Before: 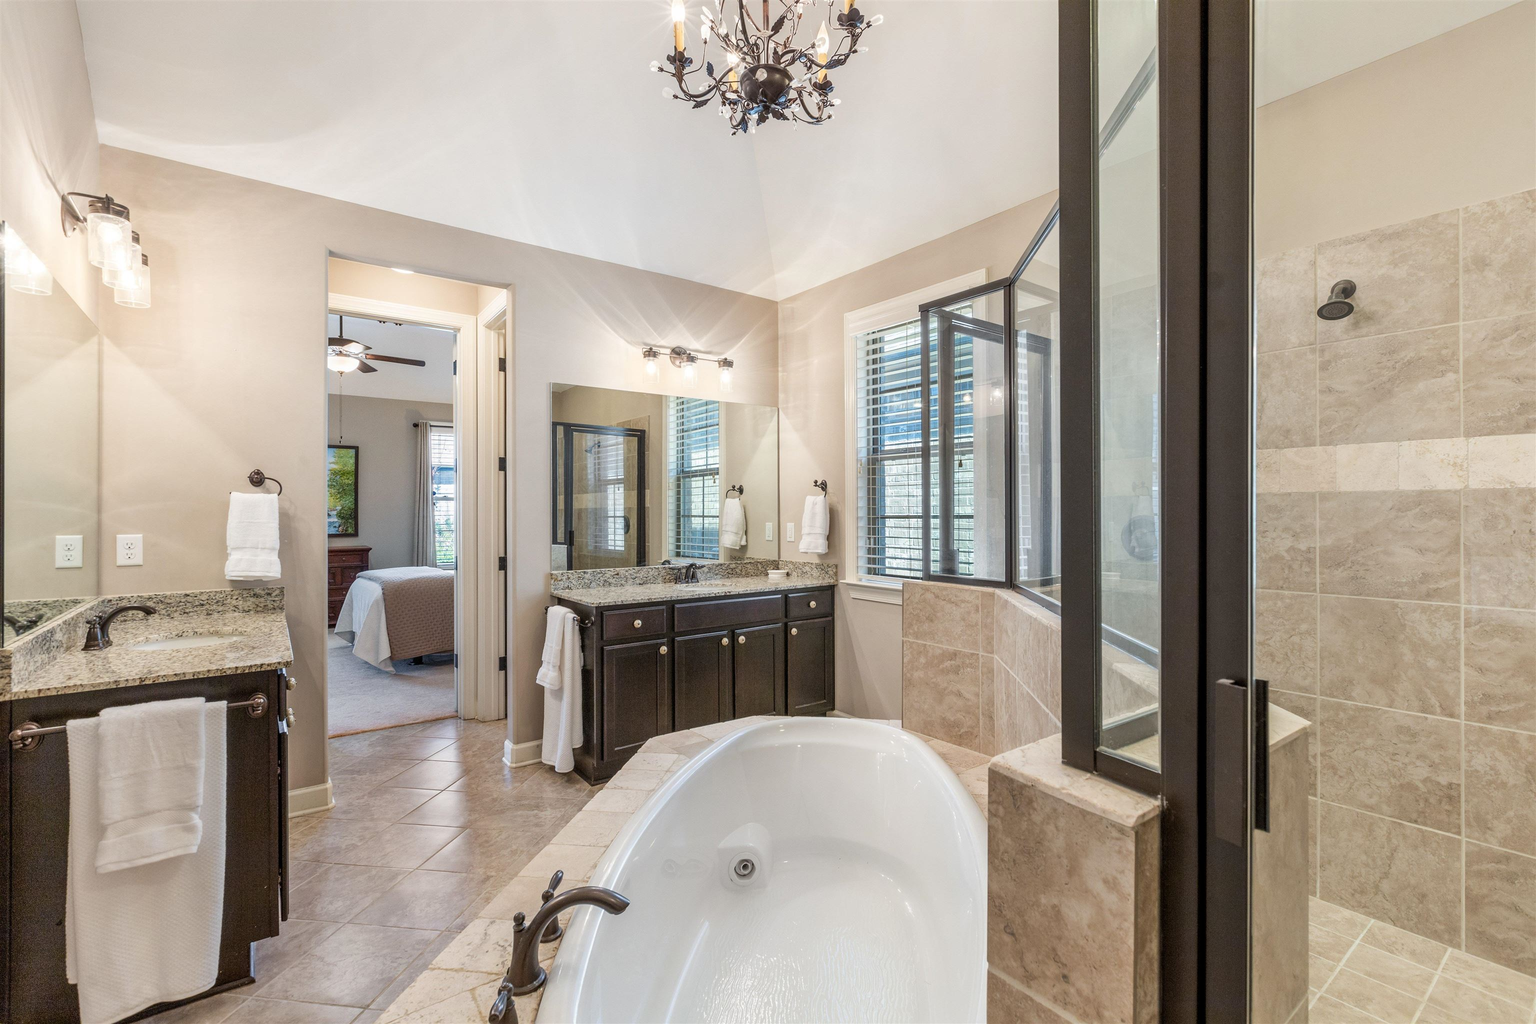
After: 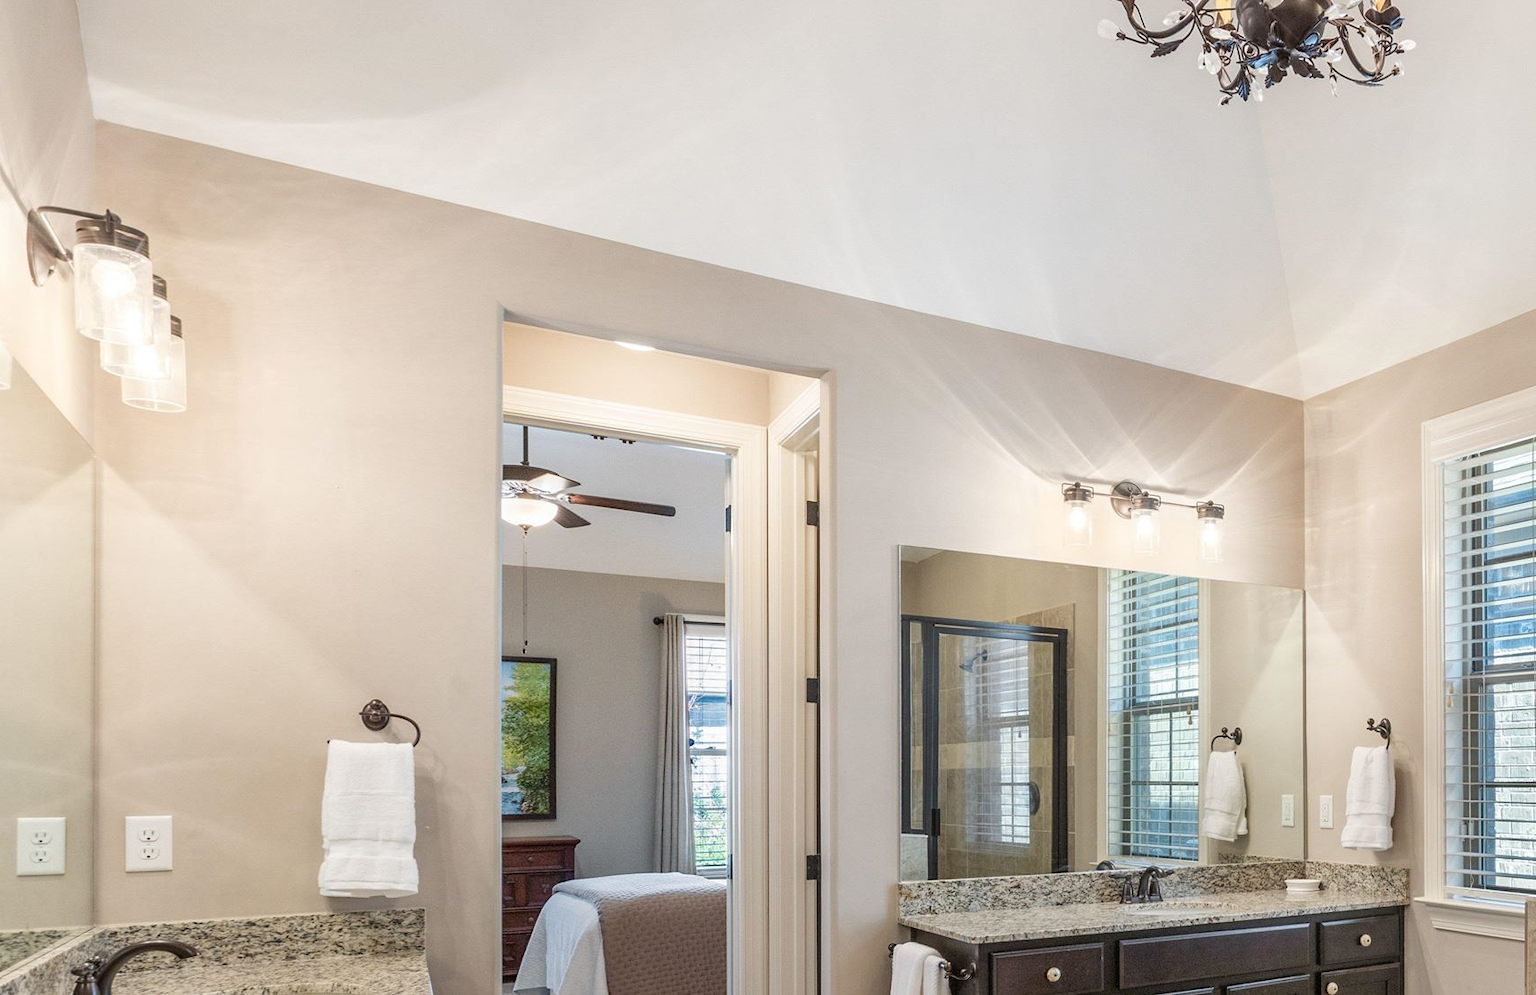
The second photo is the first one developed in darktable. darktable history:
crop and rotate: left 3.023%, top 7.51%, right 40.798%, bottom 37.867%
